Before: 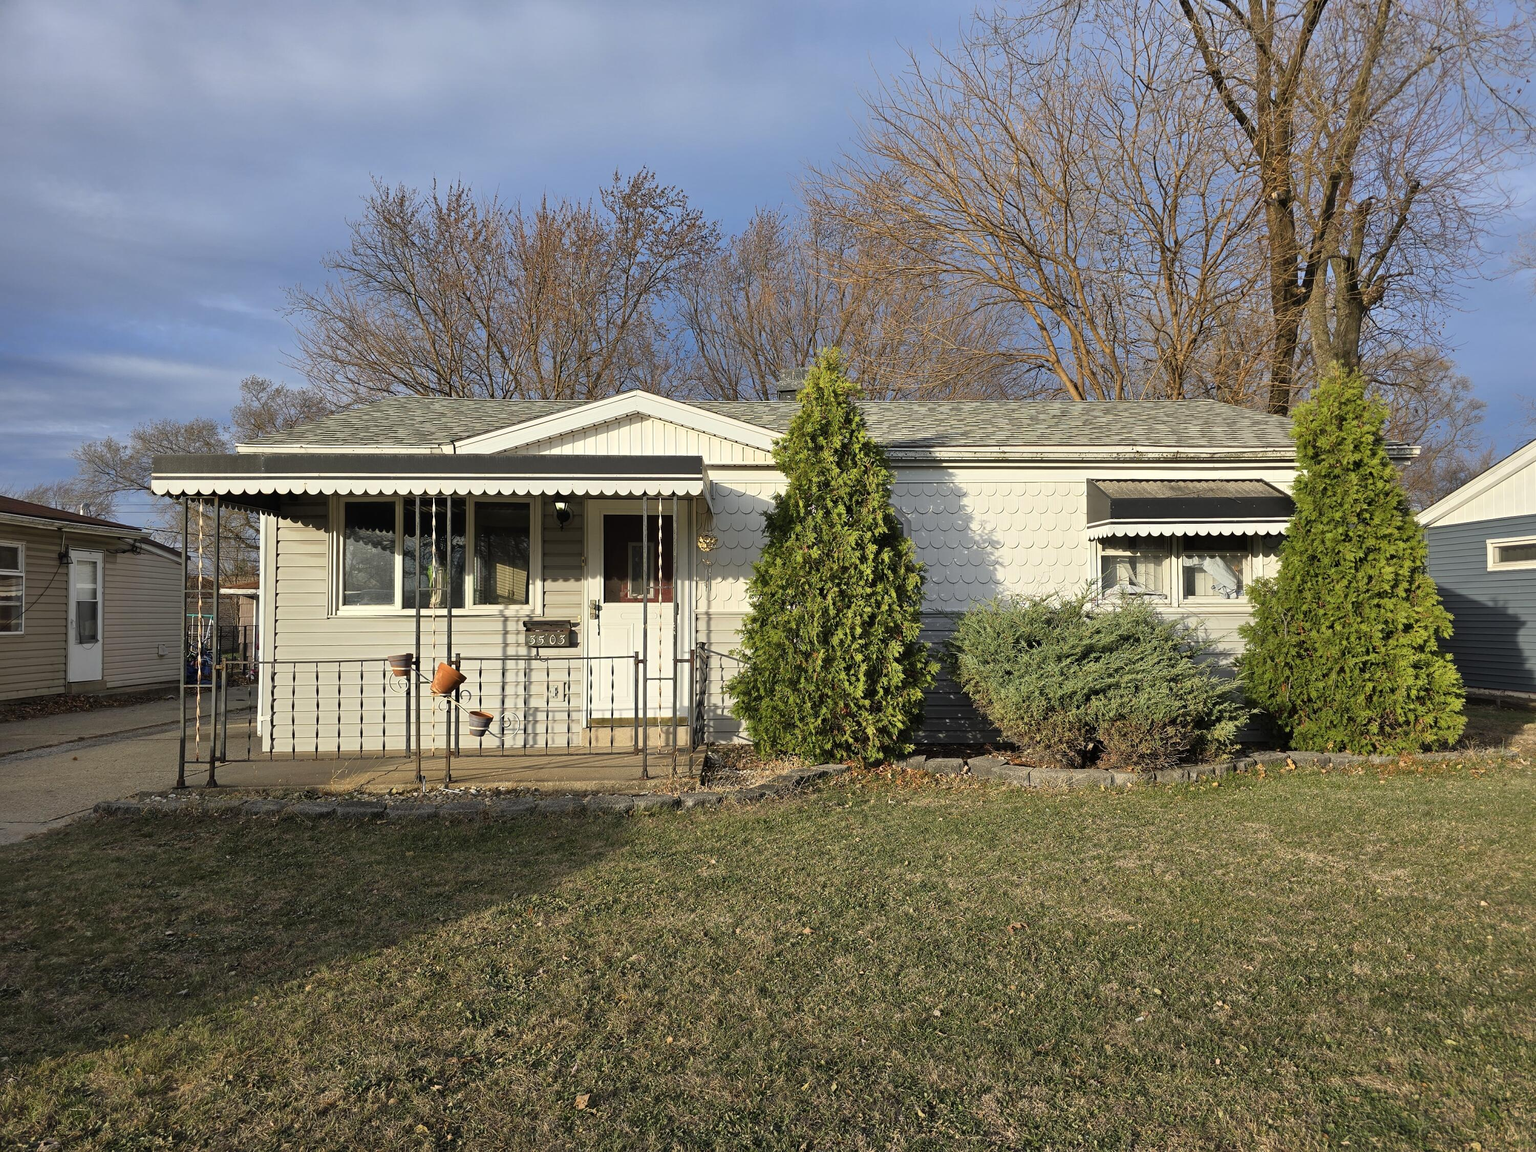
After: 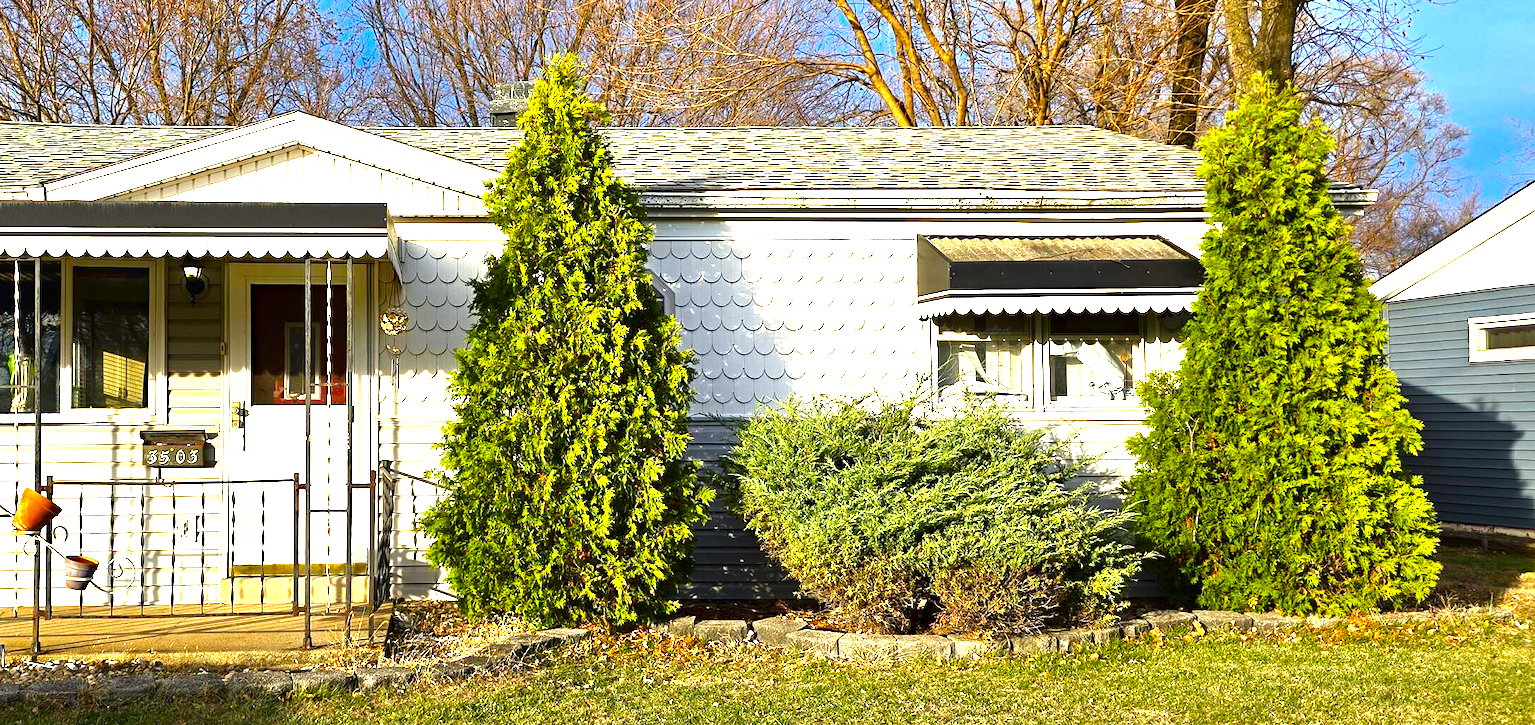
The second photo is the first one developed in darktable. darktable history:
crop and rotate: left 27.471%, top 26.802%, bottom 27.546%
contrast brightness saturation: brightness -0.249, saturation 0.198
color balance rgb: perceptual saturation grading › global saturation 31.14%, global vibrance 20%
haze removal: compatibility mode true, adaptive false
exposure: black level correction 0, exposure 1.532 EV, compensate highlight preservation false
